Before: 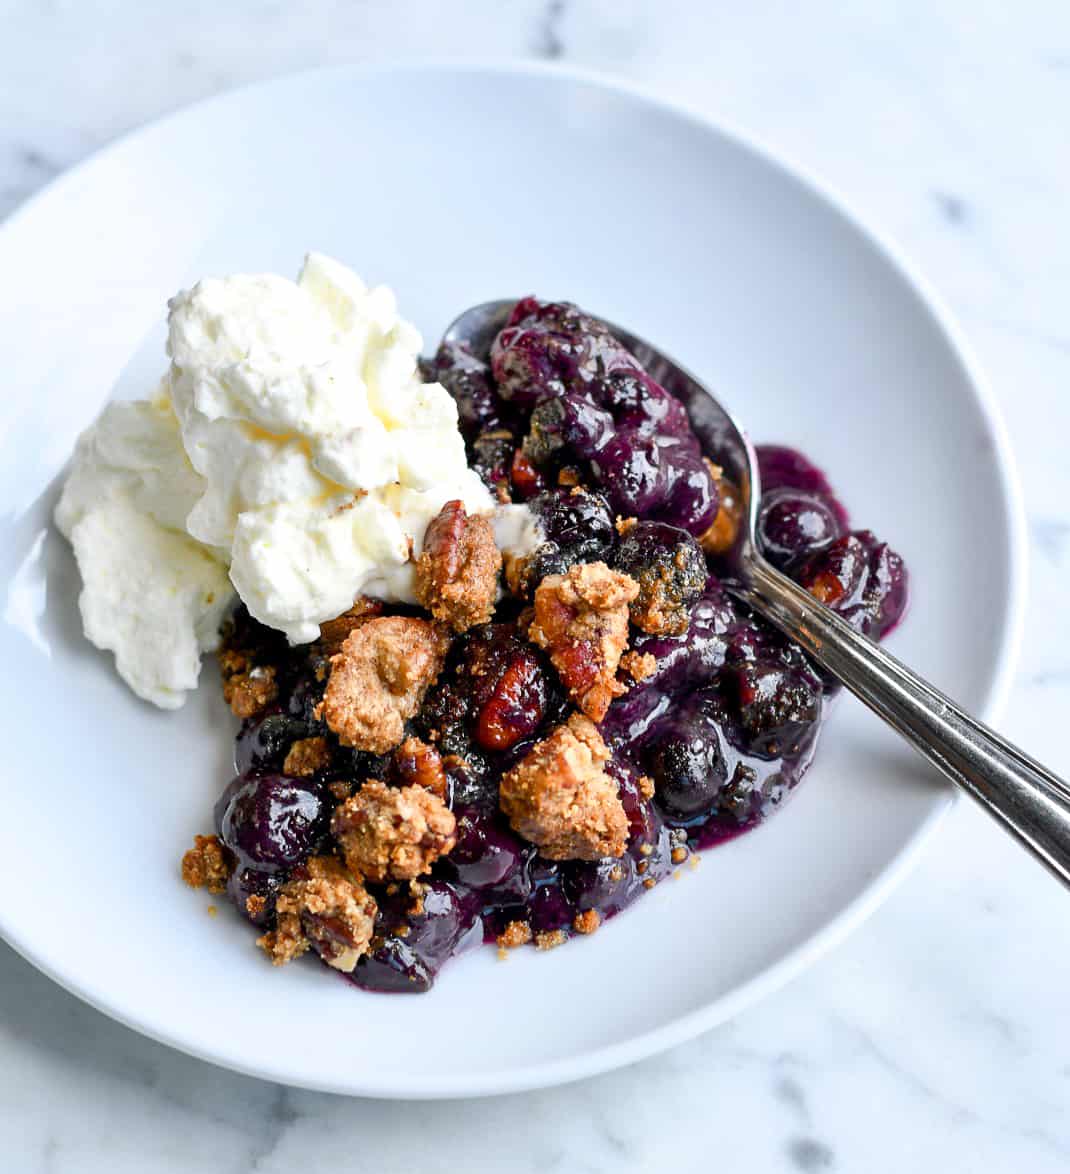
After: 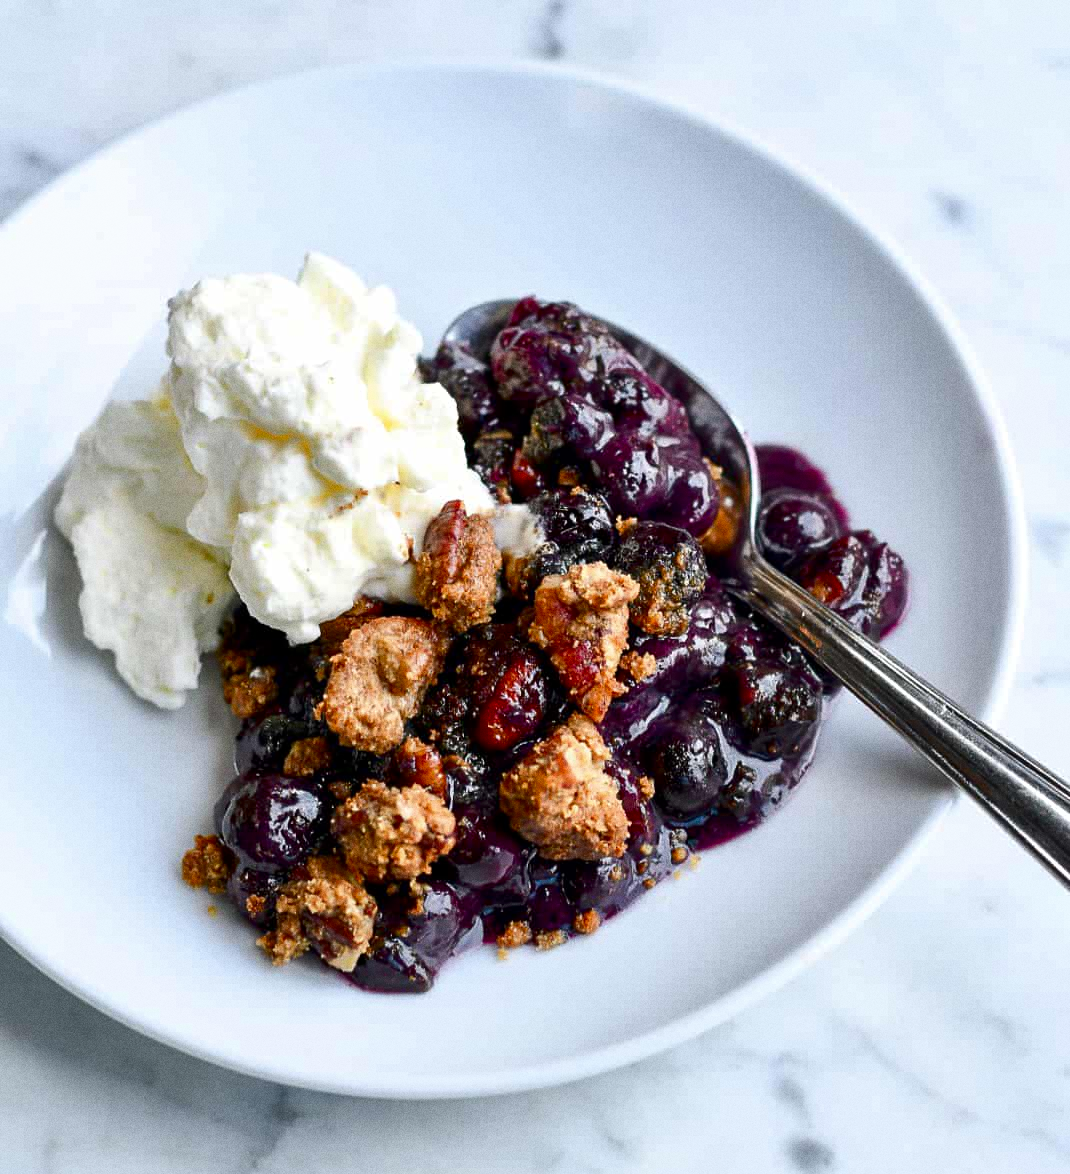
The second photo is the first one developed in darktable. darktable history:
grain: coarseness 0.47 ISO
contrast brightness saturation: contrast 0.07, brightness -0.13, saturation 0.06
